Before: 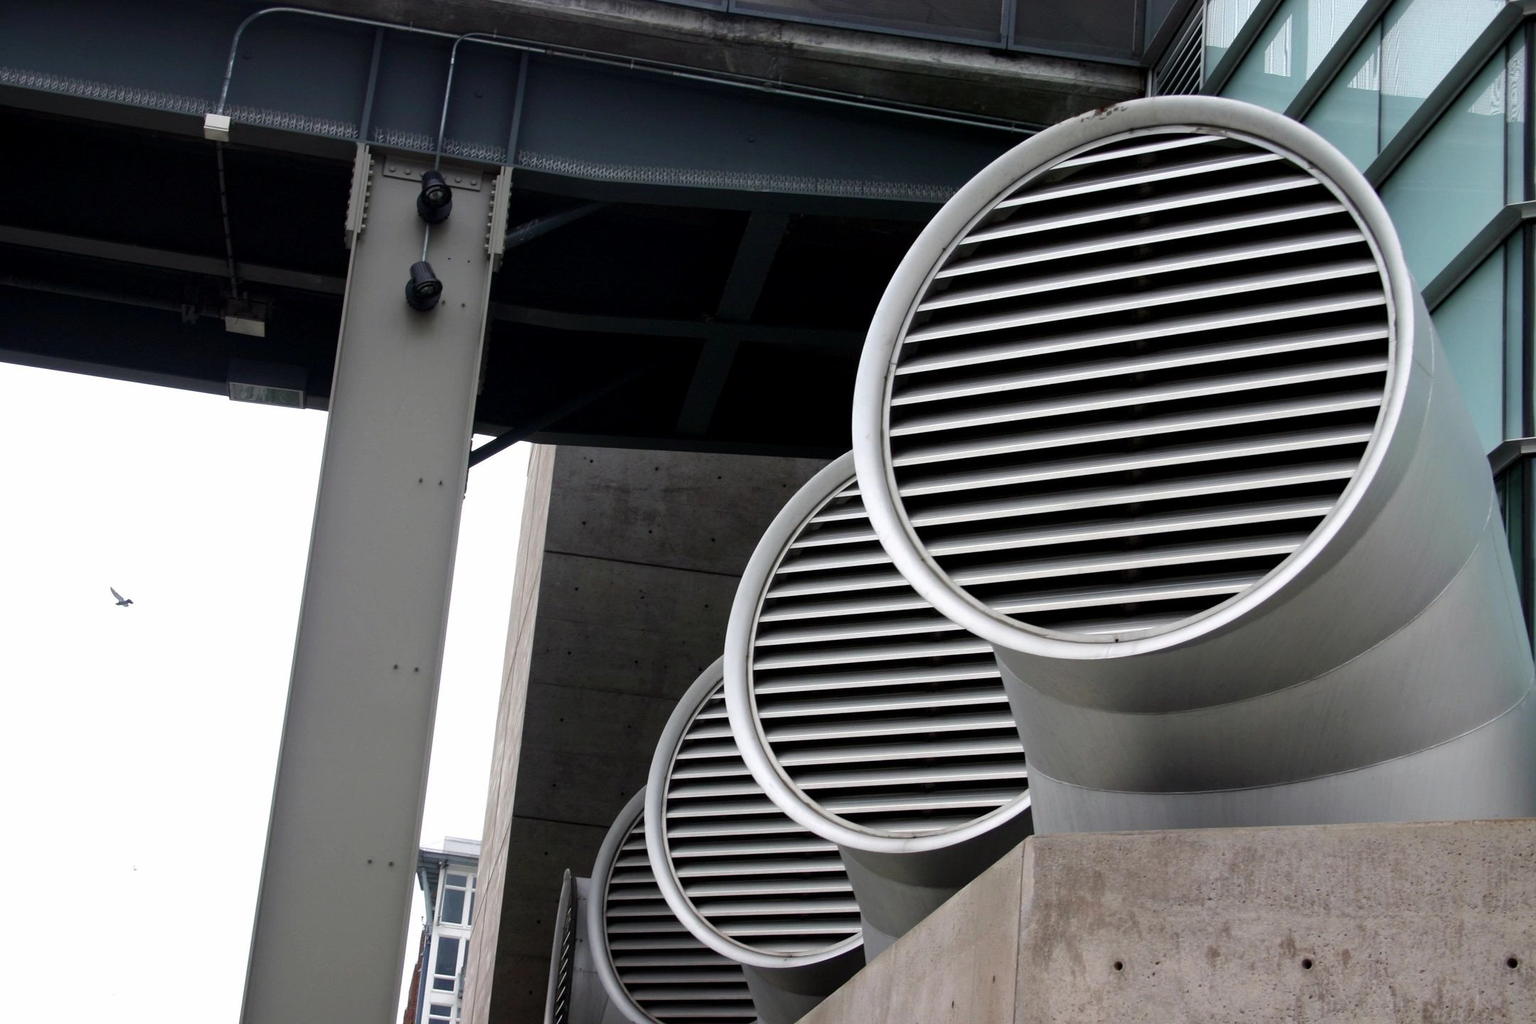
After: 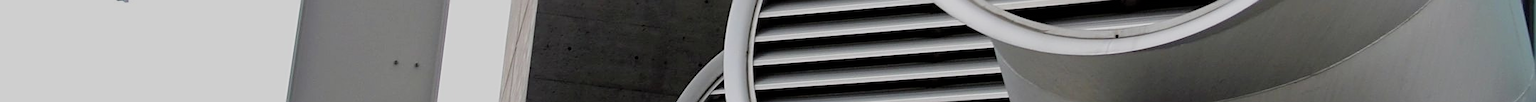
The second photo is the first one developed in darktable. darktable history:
crop and rotate: top 59.084%, bottom 30.916%
sharpen: on, module defaults
filmic rgb: black relative exposure -13 EV, threshold 3 EV, target white luminance 85%, hardness 6.3, latitude 42.11%, contrast 0.858, shadows ↔ highlights balance 8.63%, color science v4 (2020), enable highlight reconstruction true
